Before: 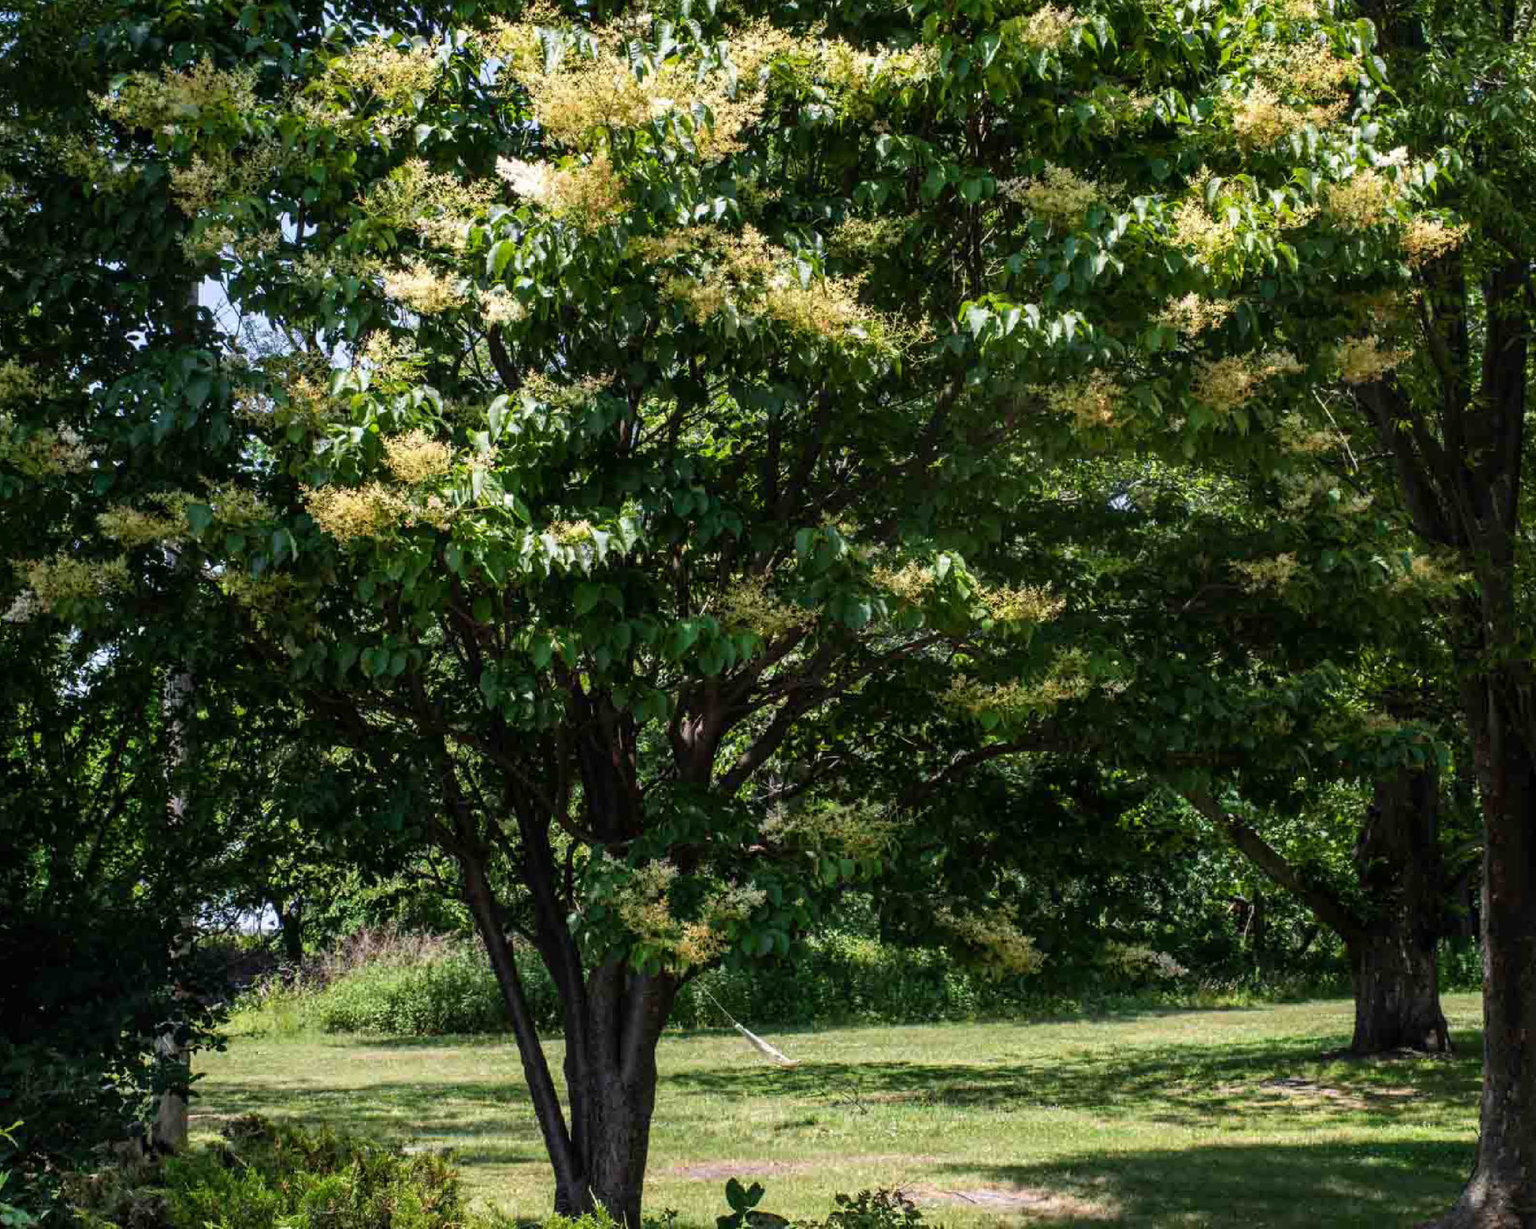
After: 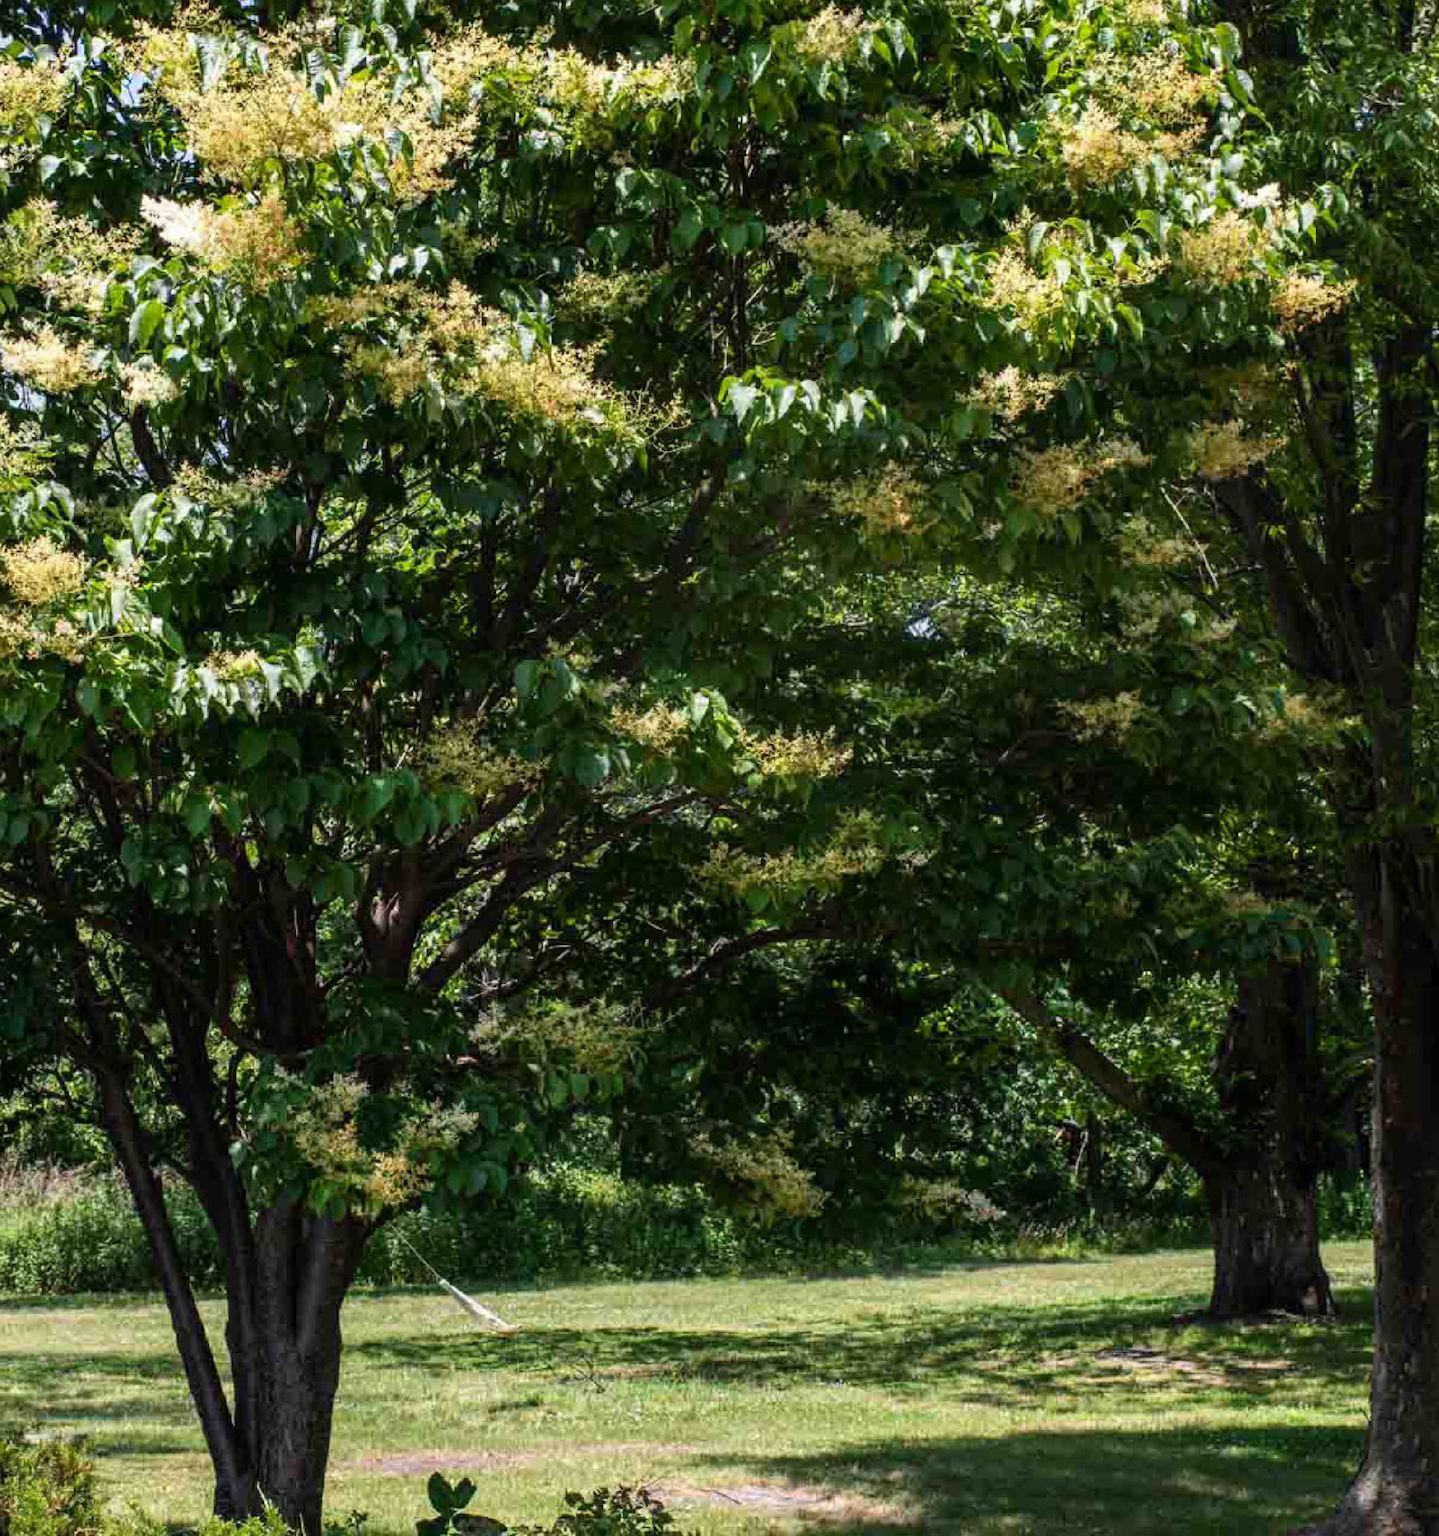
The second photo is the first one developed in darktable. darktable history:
crop and rotate: left 24.967%
